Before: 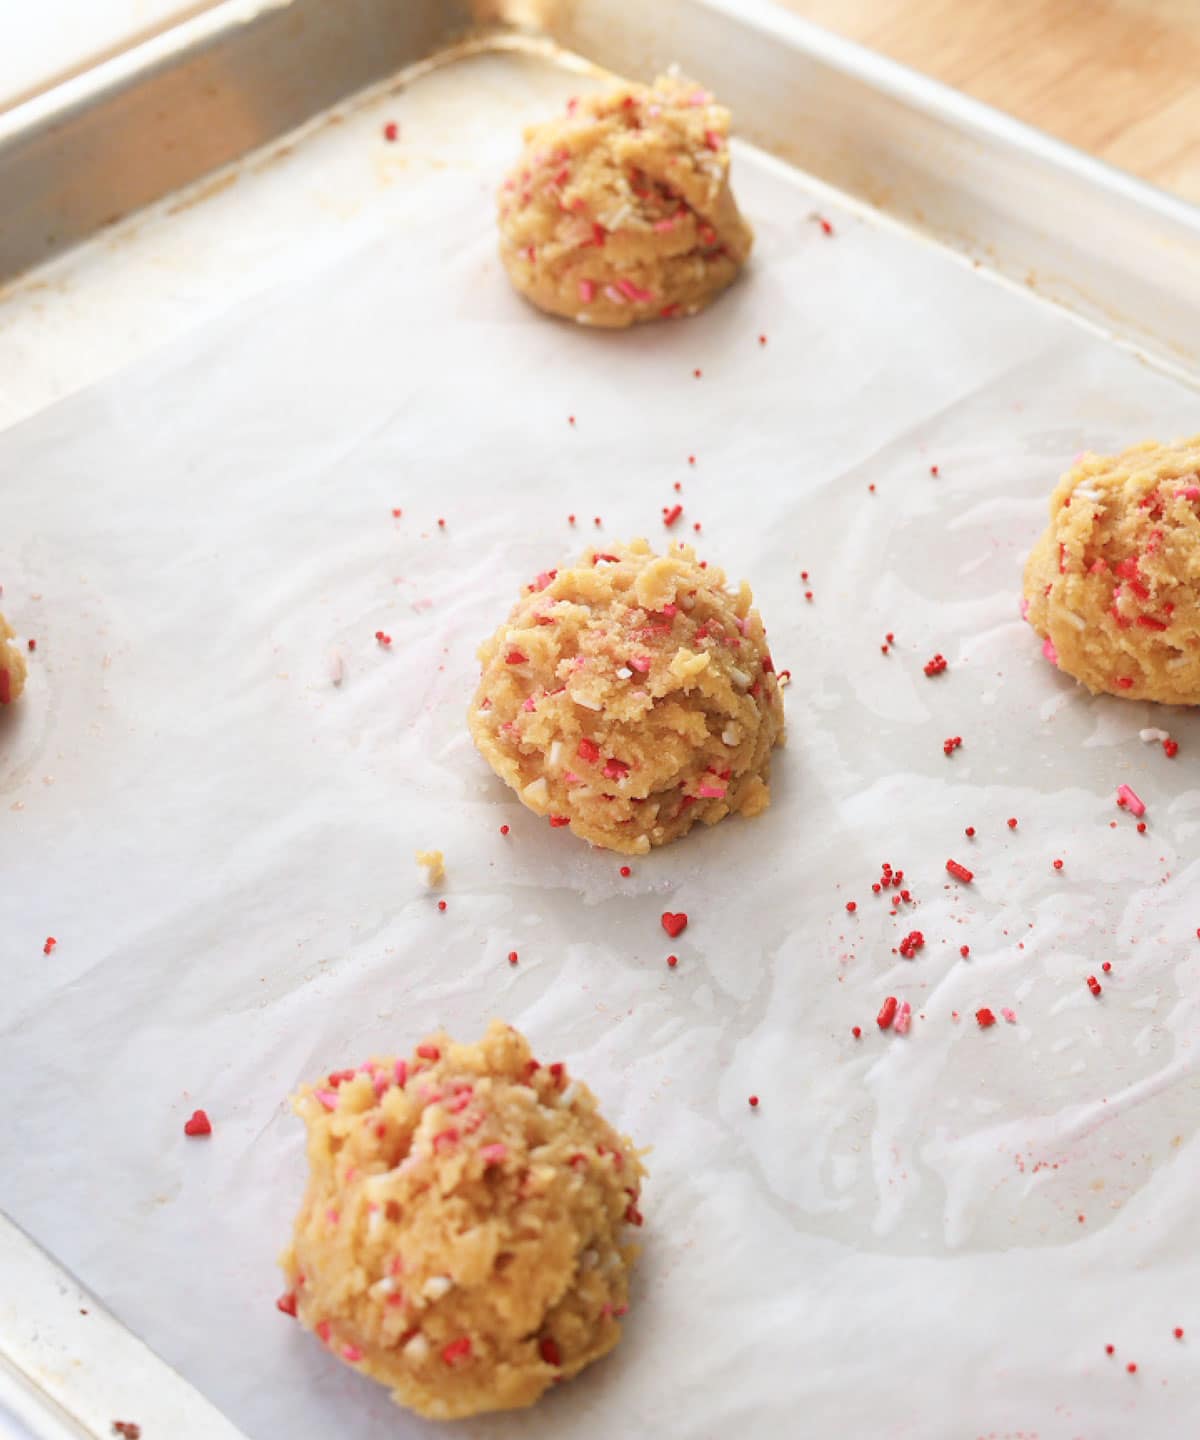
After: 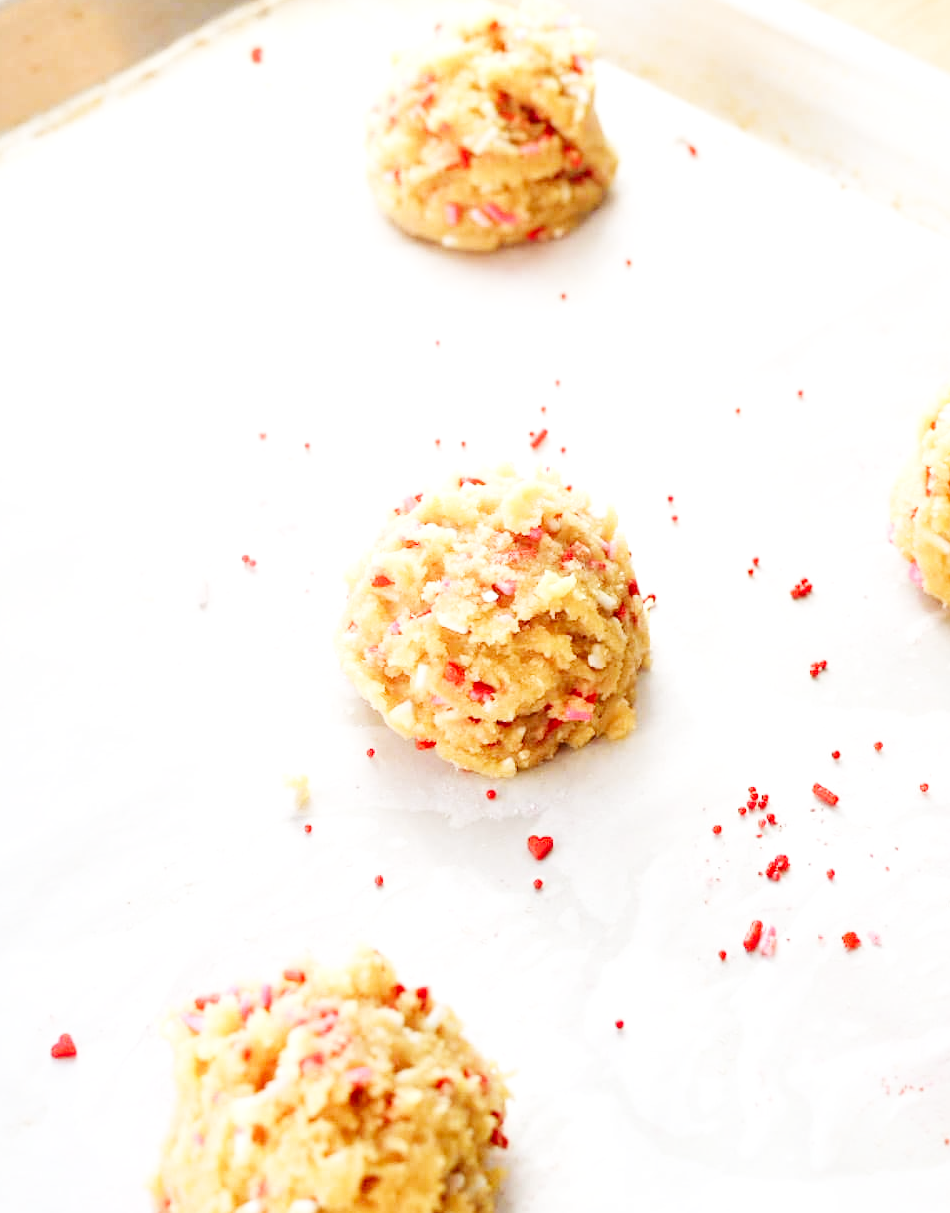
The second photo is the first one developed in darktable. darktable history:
base curve: curves: ch0 [(0, 0.003) (0.001, 0.002) (0.006, 0.004) (0.02, 0.022) (0.048, 0.086) (0.094, 0.234) (0.162, 0.431) (0.258, 0.629) (0.385, 0.8) (0.548, 0.918) (0.751, 0.988) (1, 1)], preserve colors none
crop: left 11.225%, top 5.381%, right 9.565%, bottom 10.314%
local contrast: on, module defaults
